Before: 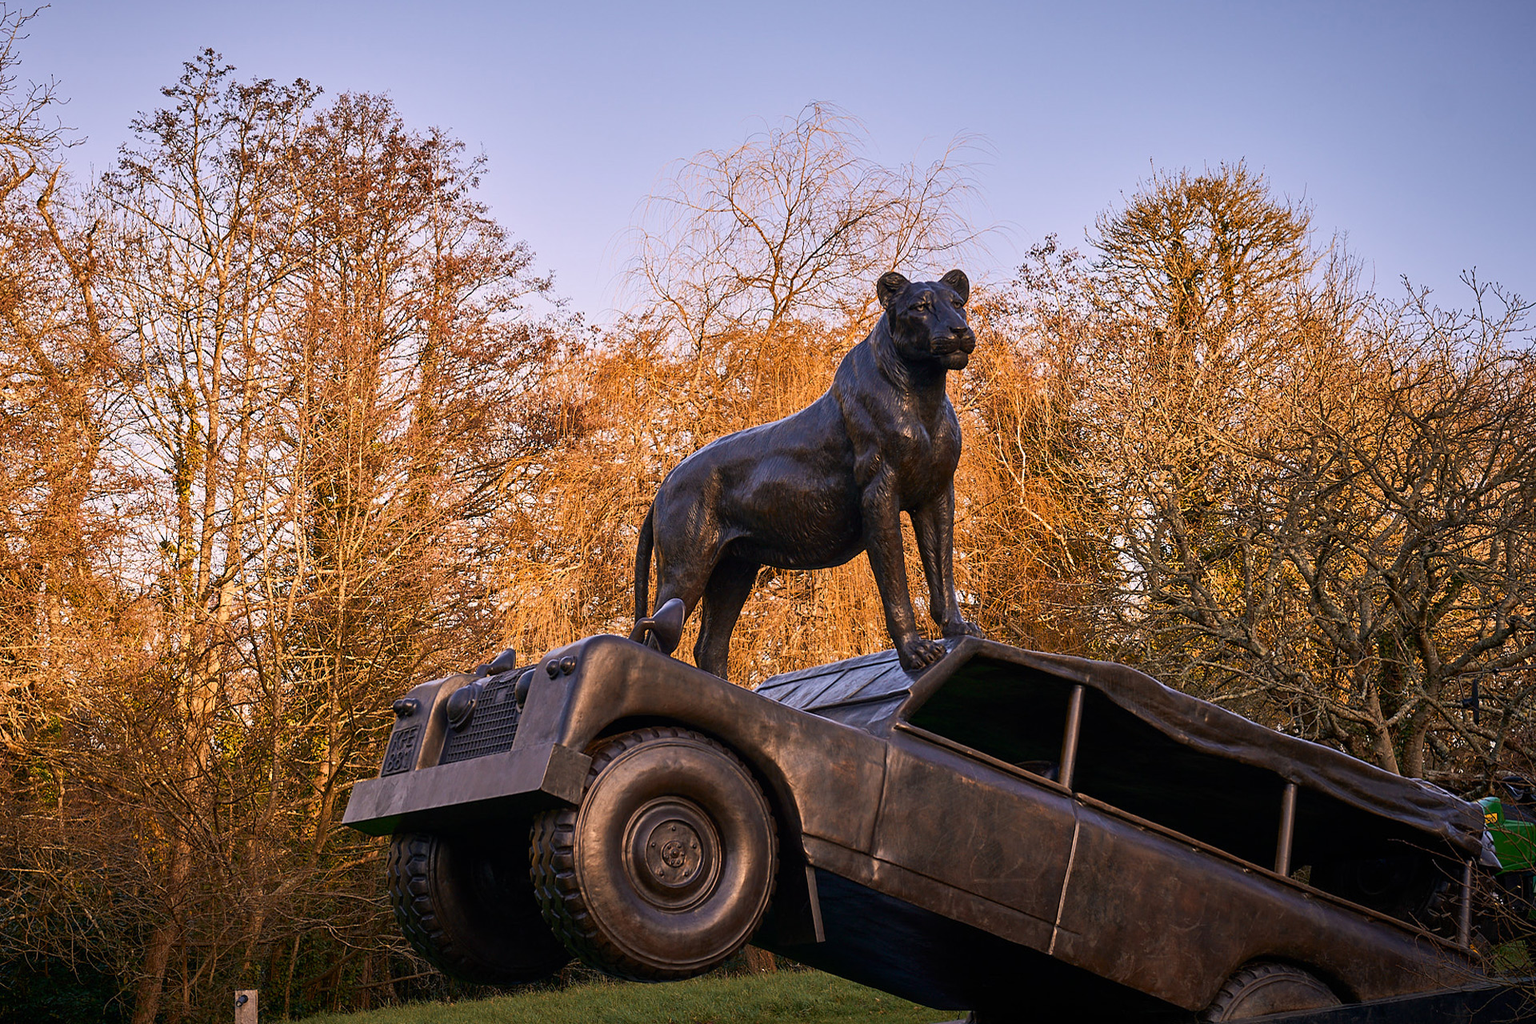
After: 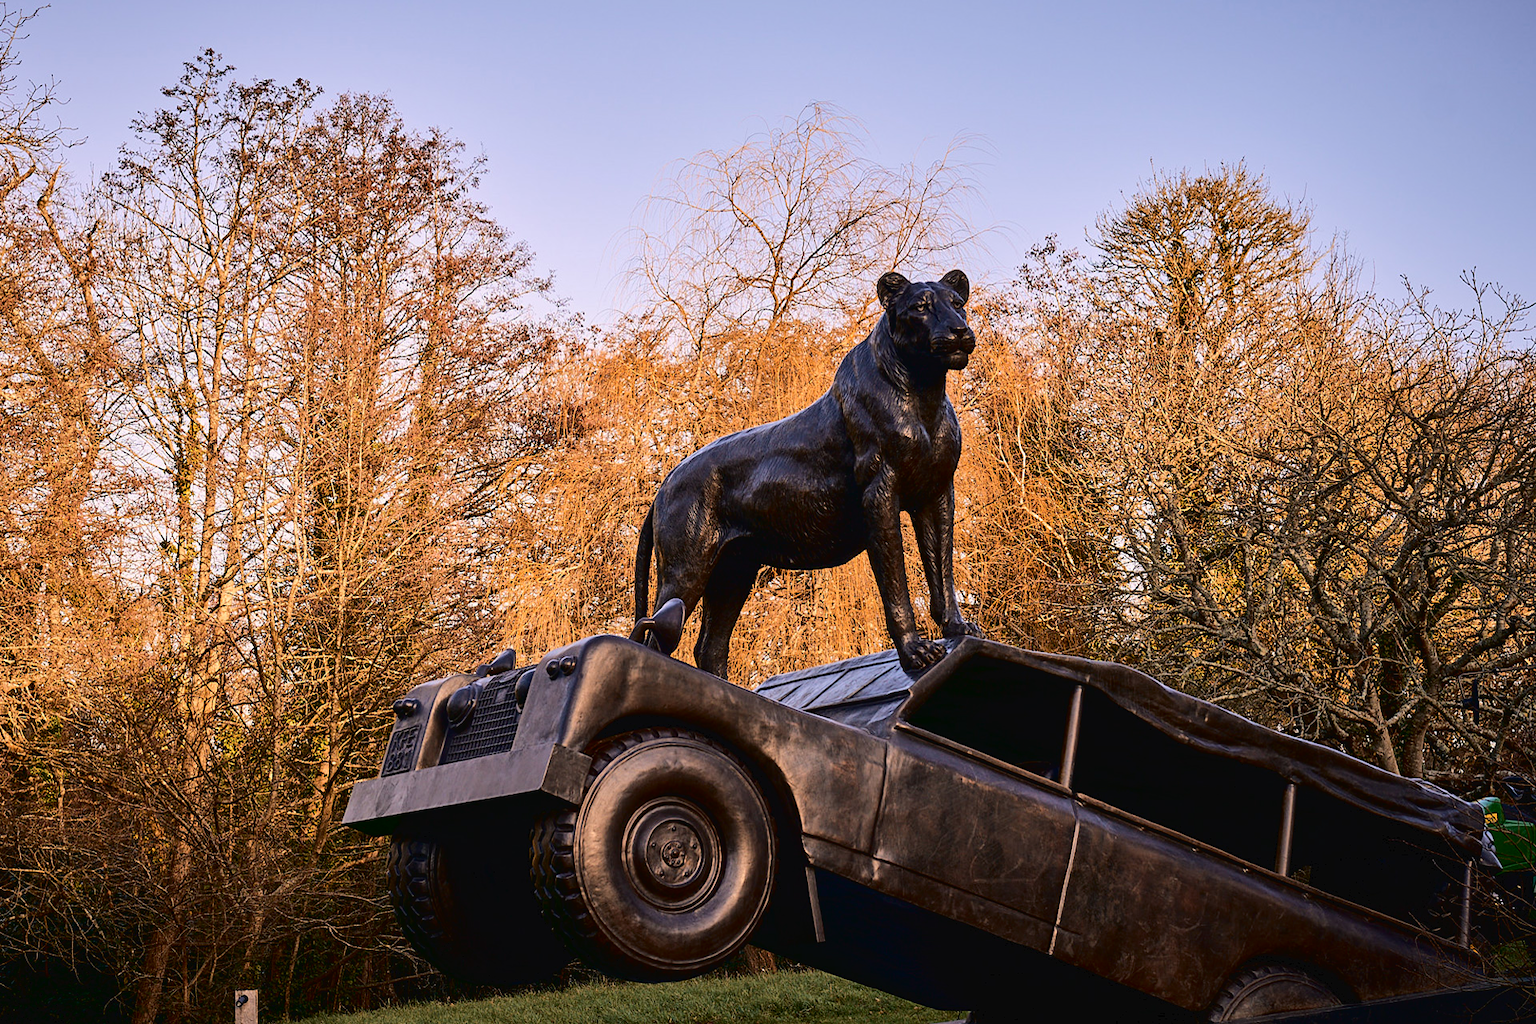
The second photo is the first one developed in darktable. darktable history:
tone curve: curves: ch0 [(0, 0) (0.003, 0.026) (0.011, 0.025) (0.025, 0.022) (0.044, 0.022) (0.069, 0.028) (0.1, 0.041) (0.136, 0.062) (0.177, 0.103) (0.224, 0.167) (0.277, 0.242) (0.335, 0.343) (0.399, 0.452) (0.468, 0.539) (0.543, 0.614) (0.623, 0.683) (0.709, 0.749) (0.801, 0.827) (0.898, 0.918) (1, 1)], color space Lab, independent channels, preserve colors none
